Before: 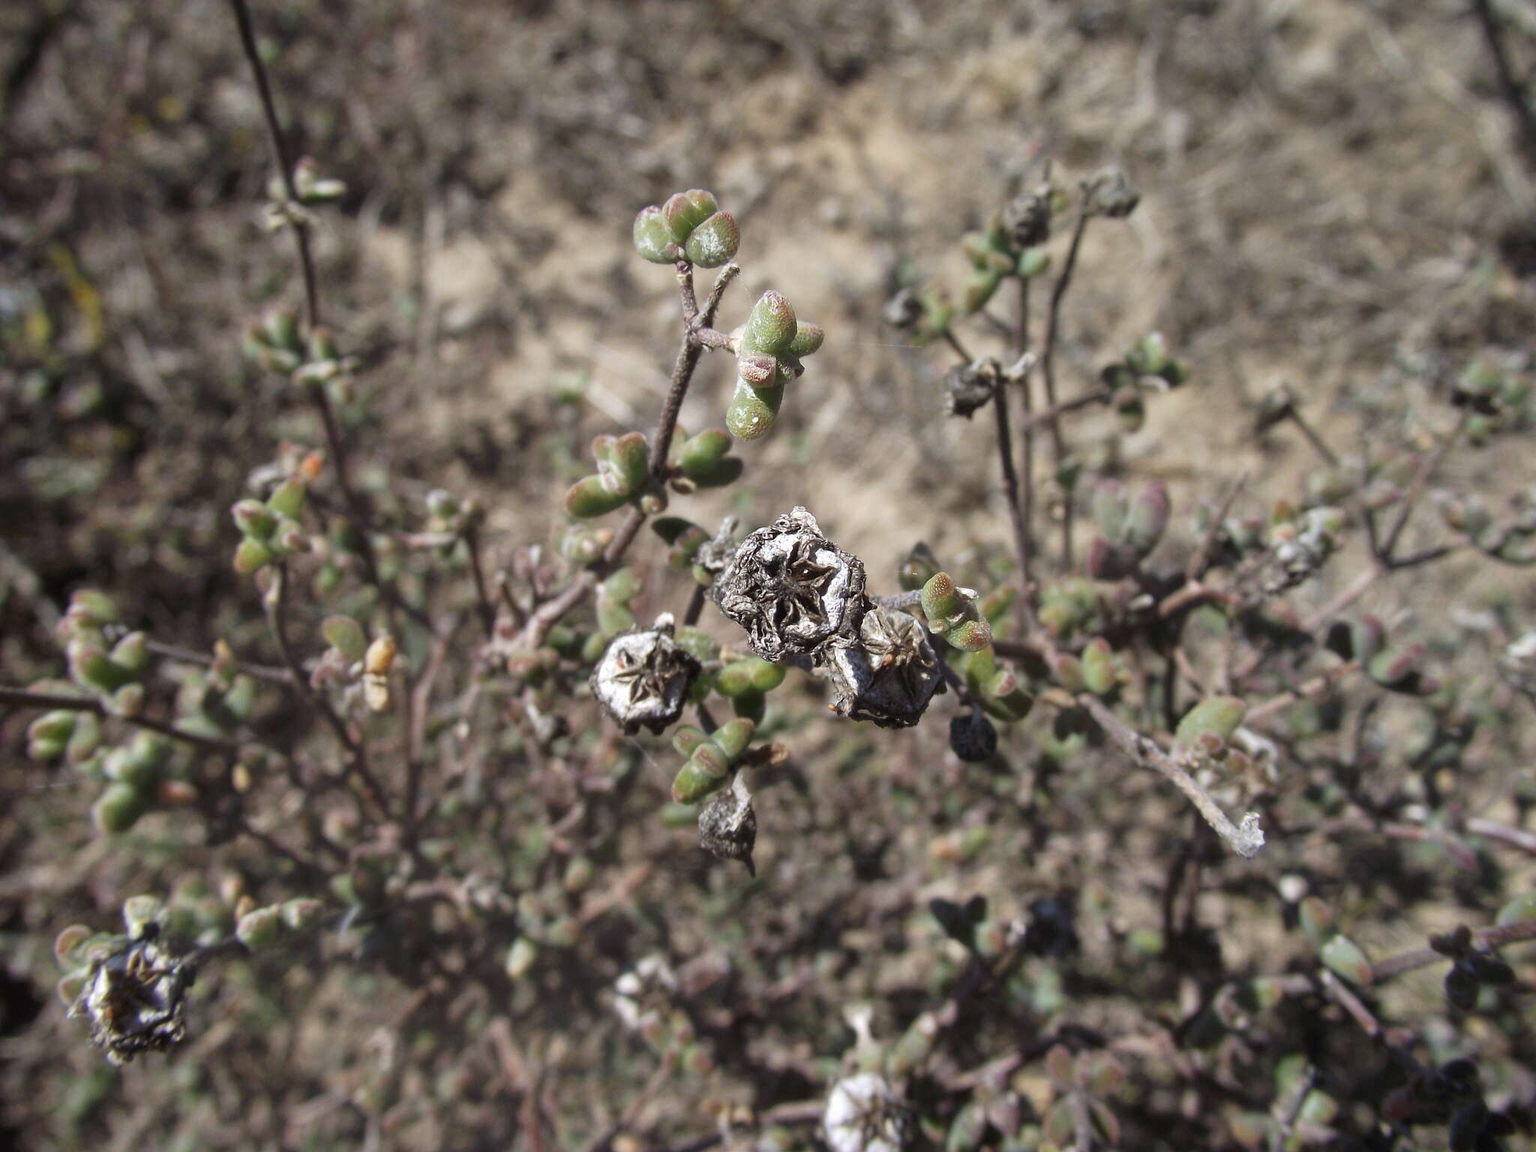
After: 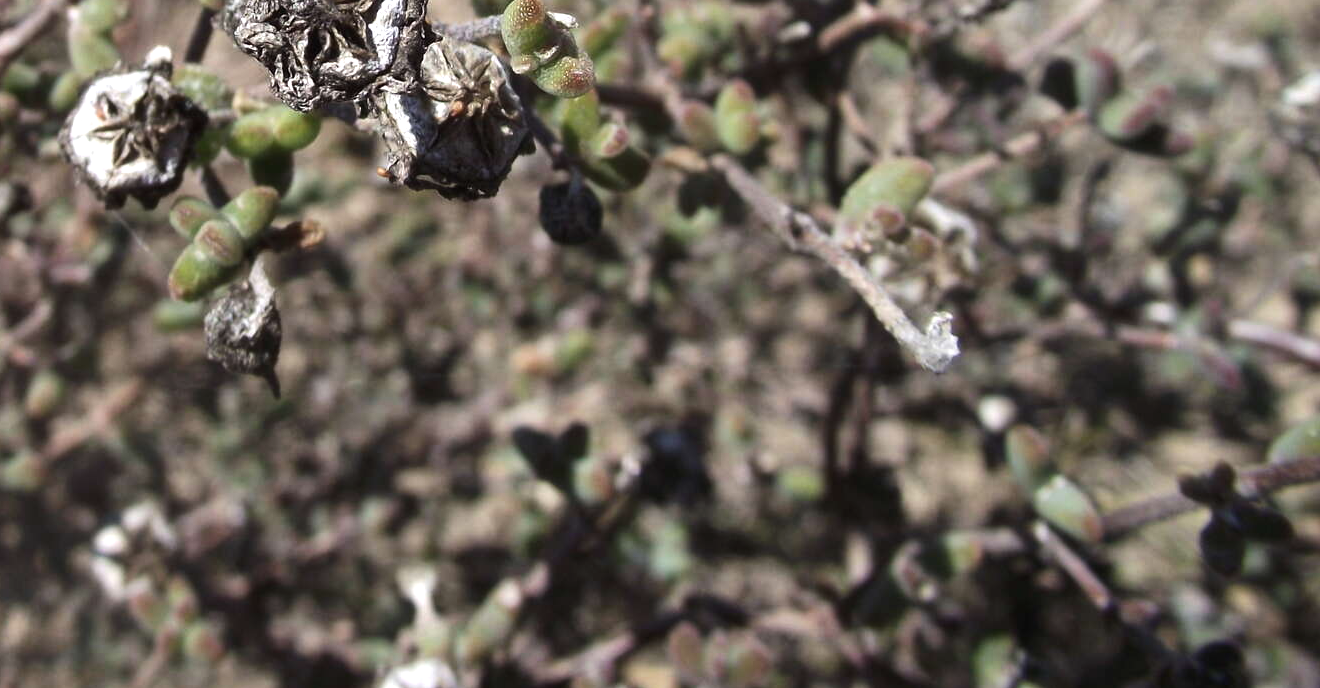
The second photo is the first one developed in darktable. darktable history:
tone equalizer: -8 EV -0.417 EV, -7 EV -0.389 EV, -6 EV -0.333 EV, -5 EV -0.222 EV, -3 EV 0.222 EV, -2 EV 0.333 EV, -1 EV 0.389 EV, +0 EV 0.417 EV, edges refinement/feathering 500, mask exposure compensation -1.57 EV, preserve details no
crop and rotate: left 35.509%, top 50.238%, bottom 4.934%
